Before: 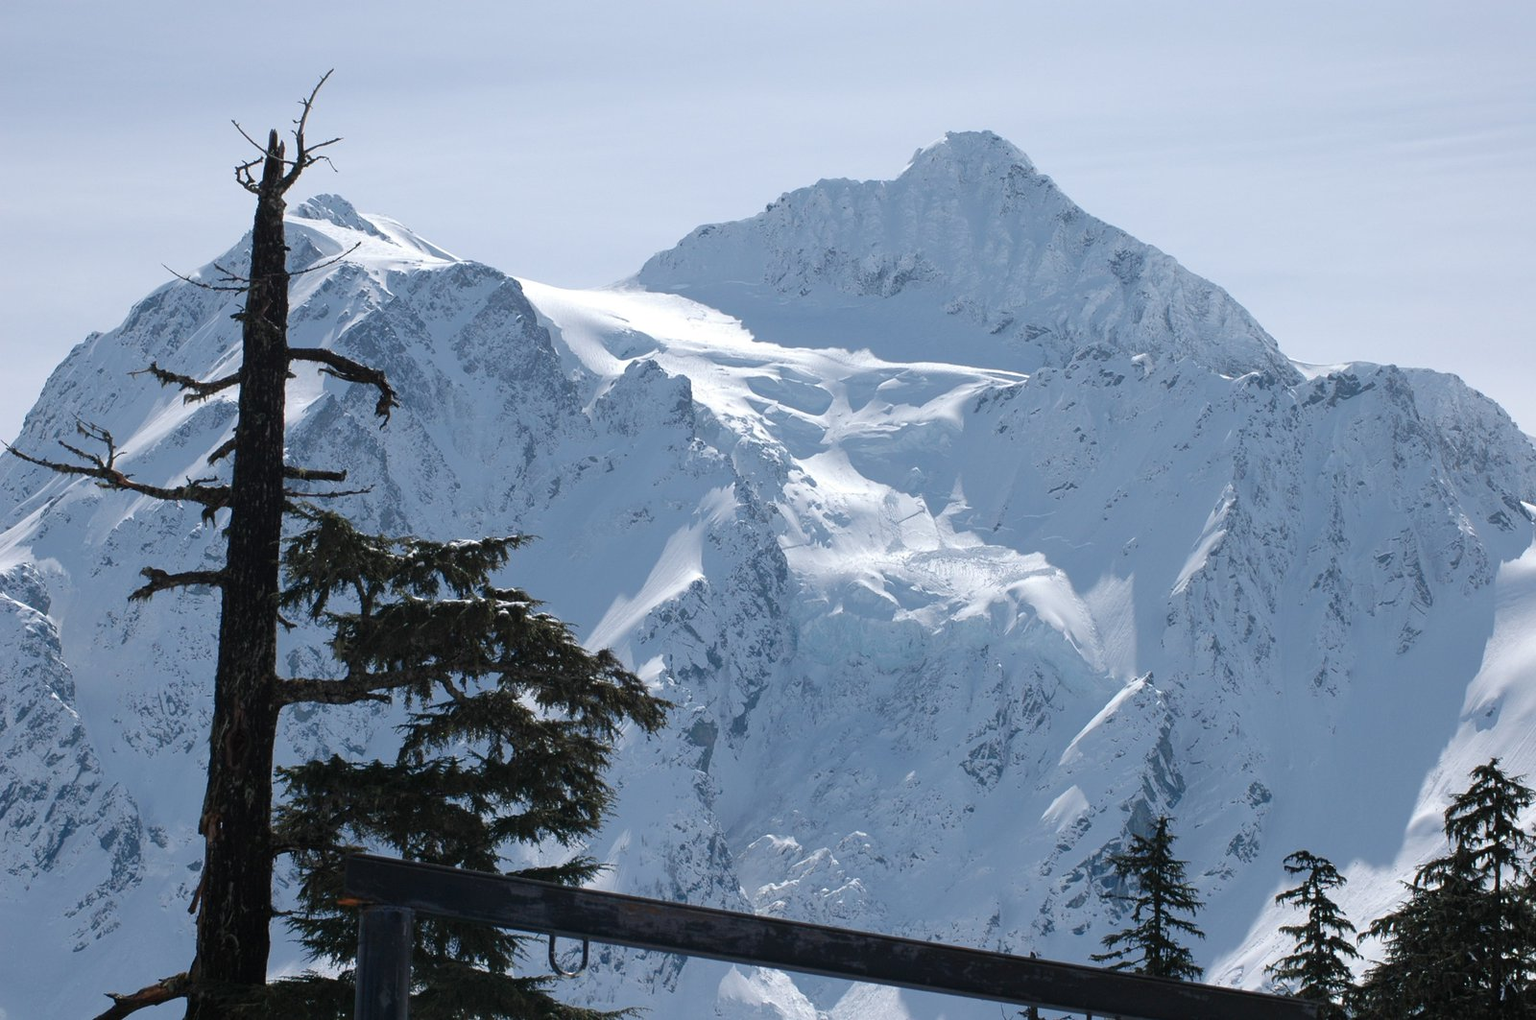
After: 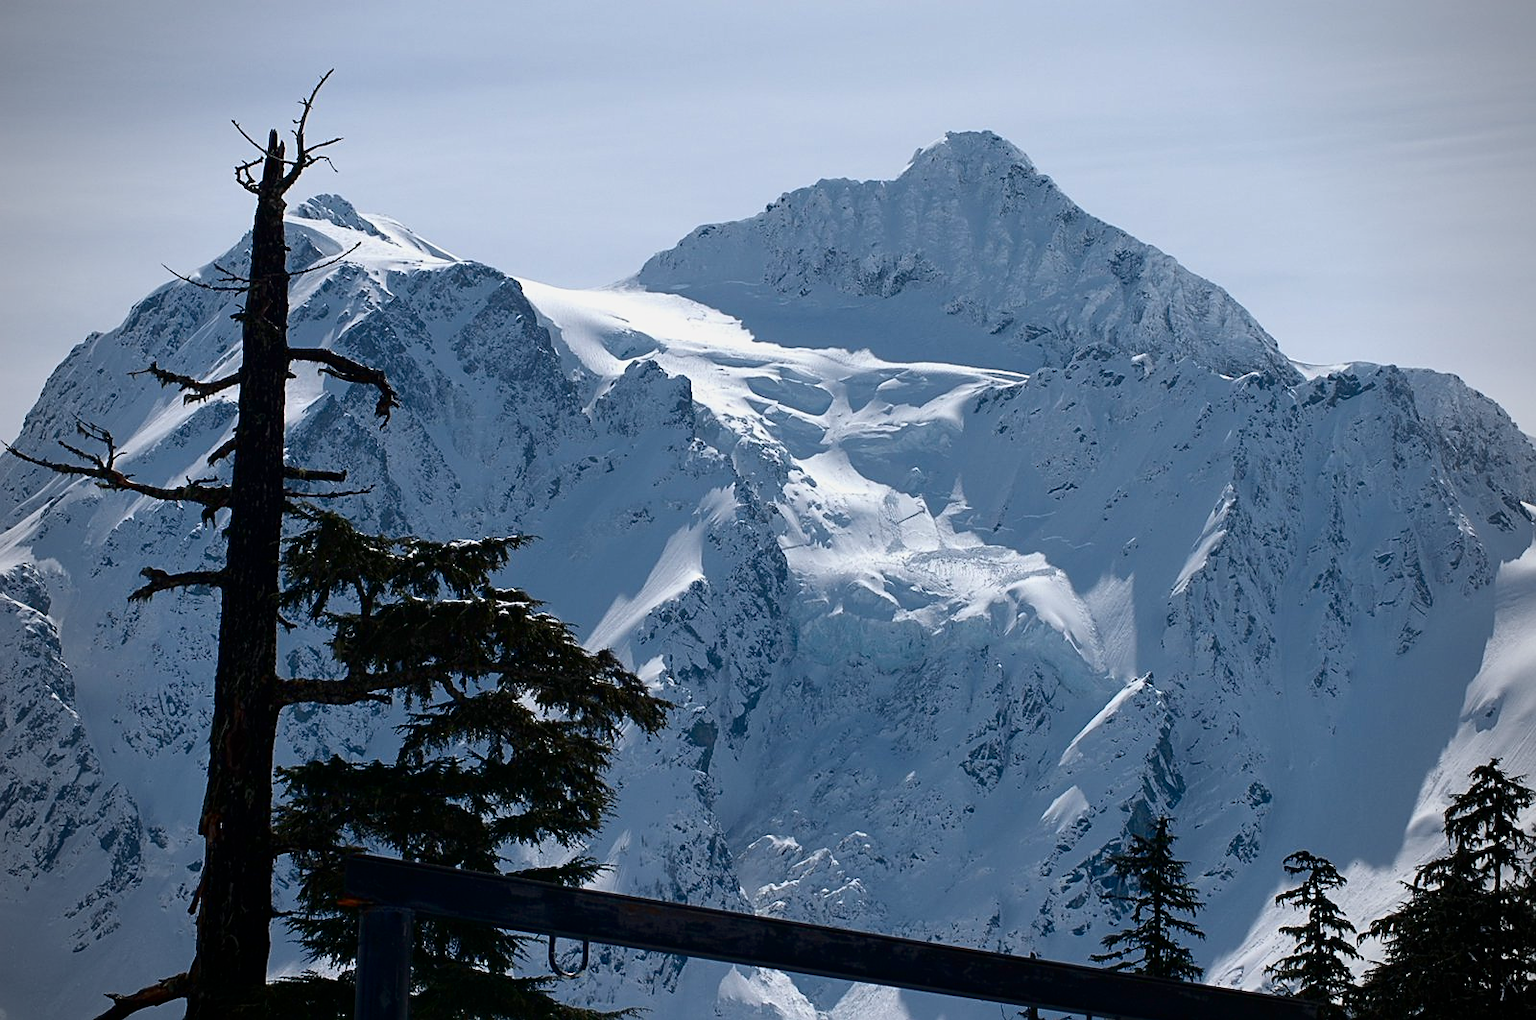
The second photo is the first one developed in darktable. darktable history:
contrast brightness saturation: contrast 0.13, brightness -0.24, saturation 0.14
vignetting: on, module defaults
sharpen: on, module defaults
filmic rgb: black relative exposure -16 EV, white relative exposure 2.93 EV, hardness 10.04, color science v6 (2022)
